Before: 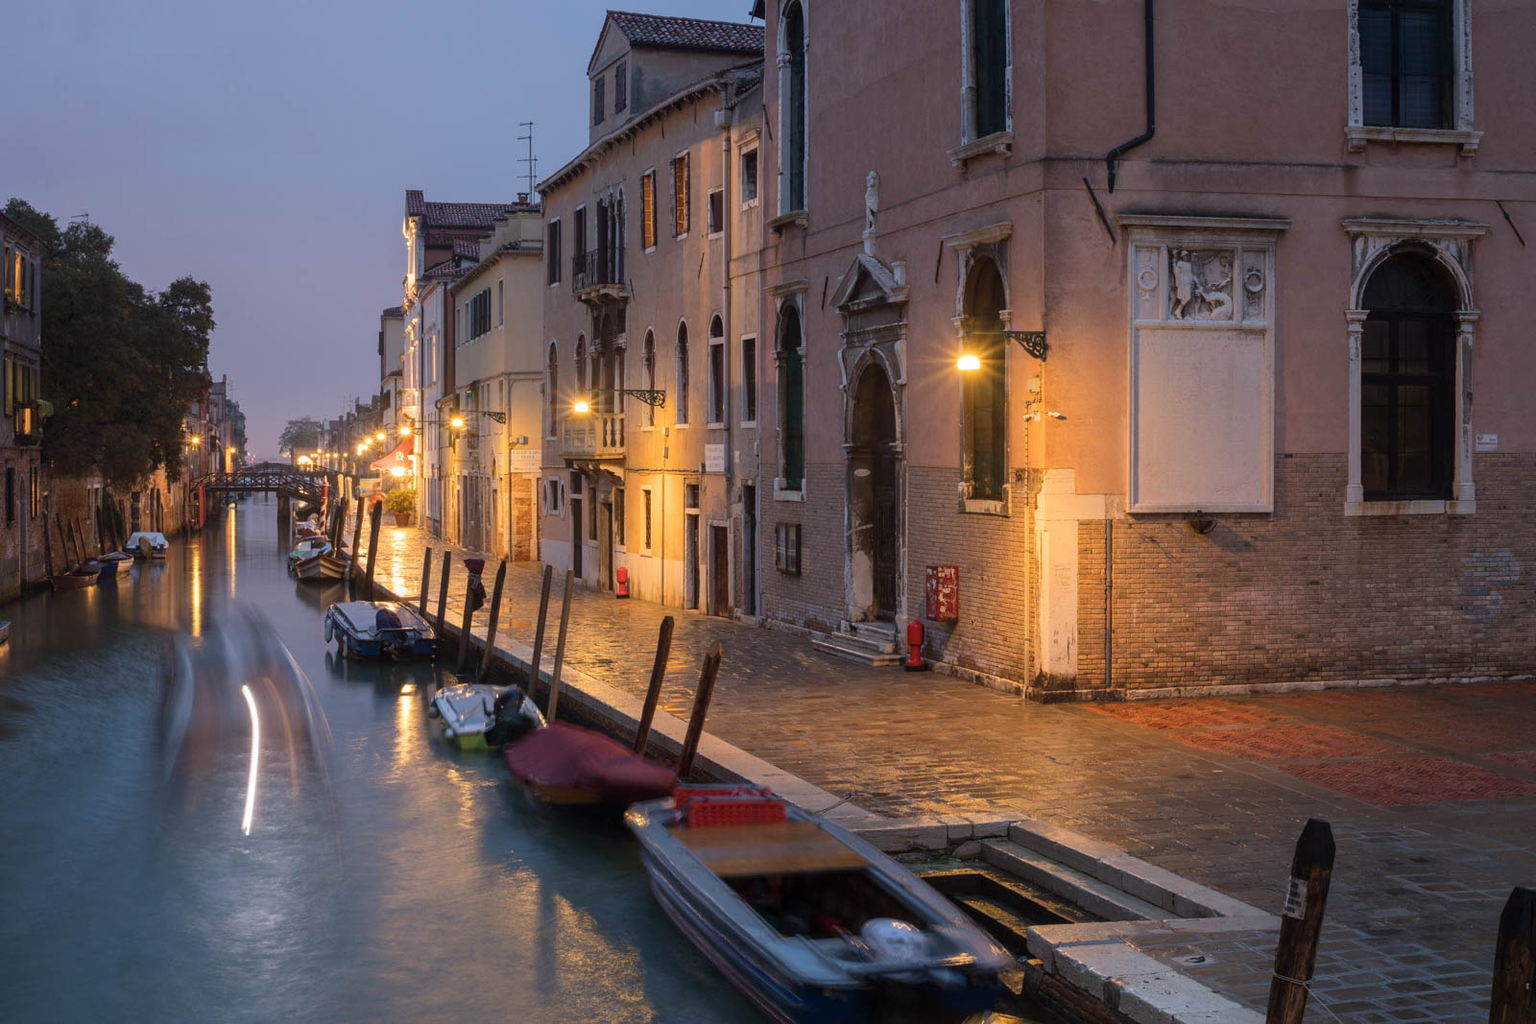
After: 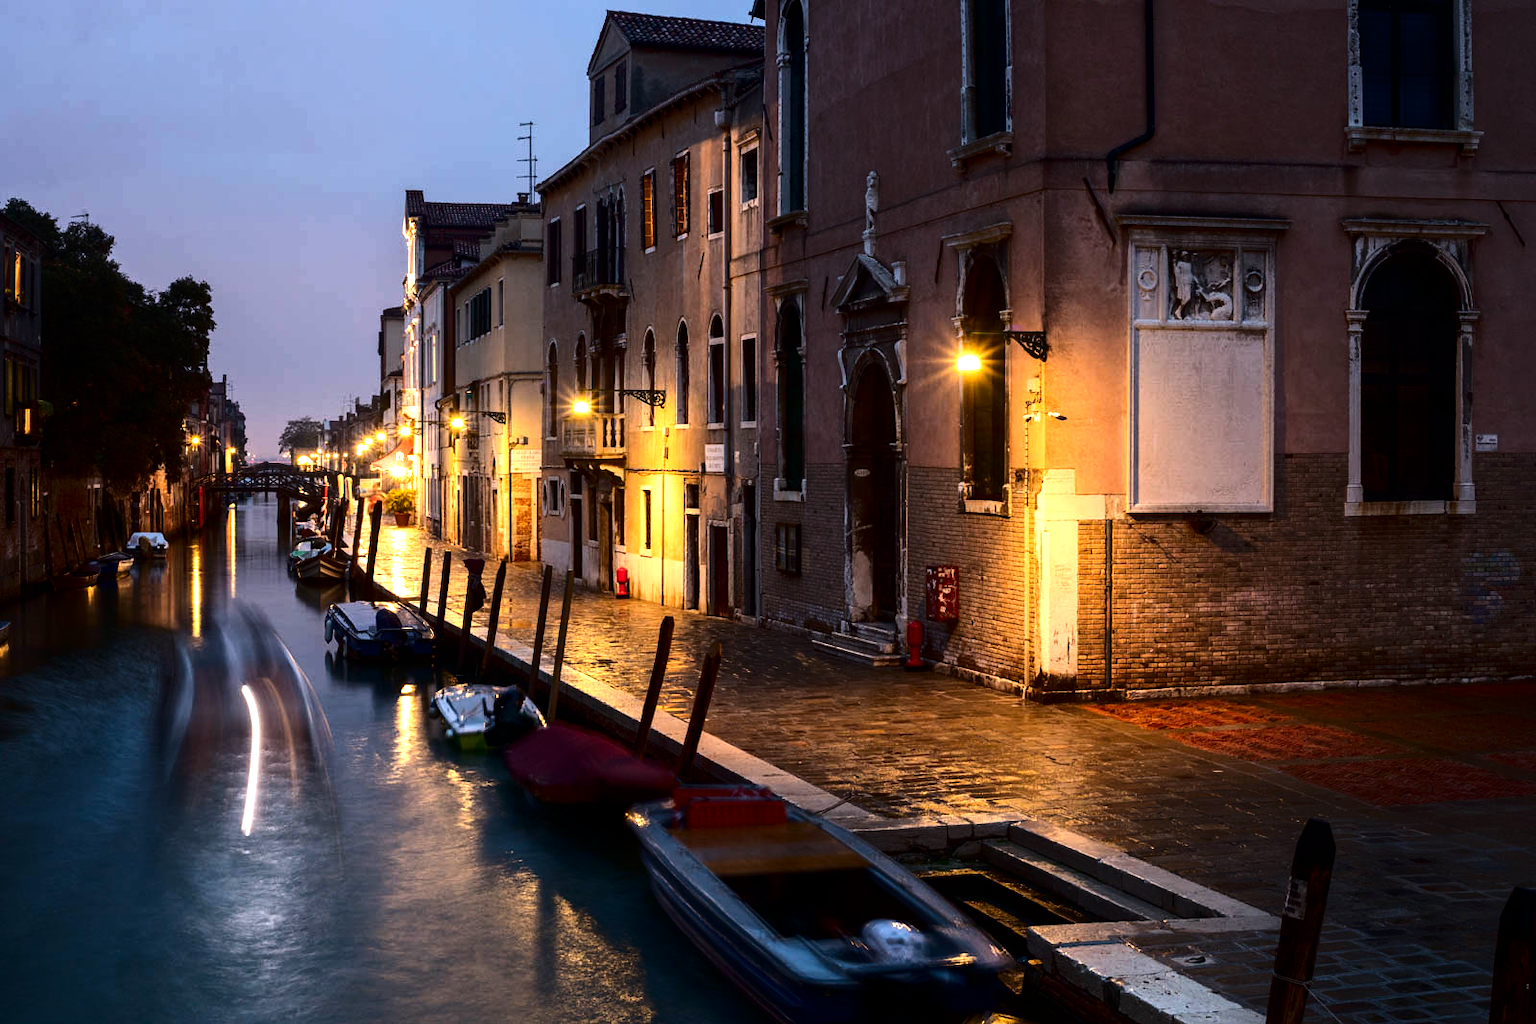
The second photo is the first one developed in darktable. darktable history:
contrast brightness saturation: contrast 0.13, brightness -0.24, saturation 0.14
tone equalizer: -8 EV -1.08 EV, -7 EV -1.01 EV, -6 EV -0.867 EV, -5 EV -0.578 EV, -3 EV 0.578 EV, -2 EV 0.867 EV, -1 EV 1.01 EV, +0 EV 1.08 EV, edges refinement/feathering 500, mask exposure compensation -1.57 EV, preserve details no
